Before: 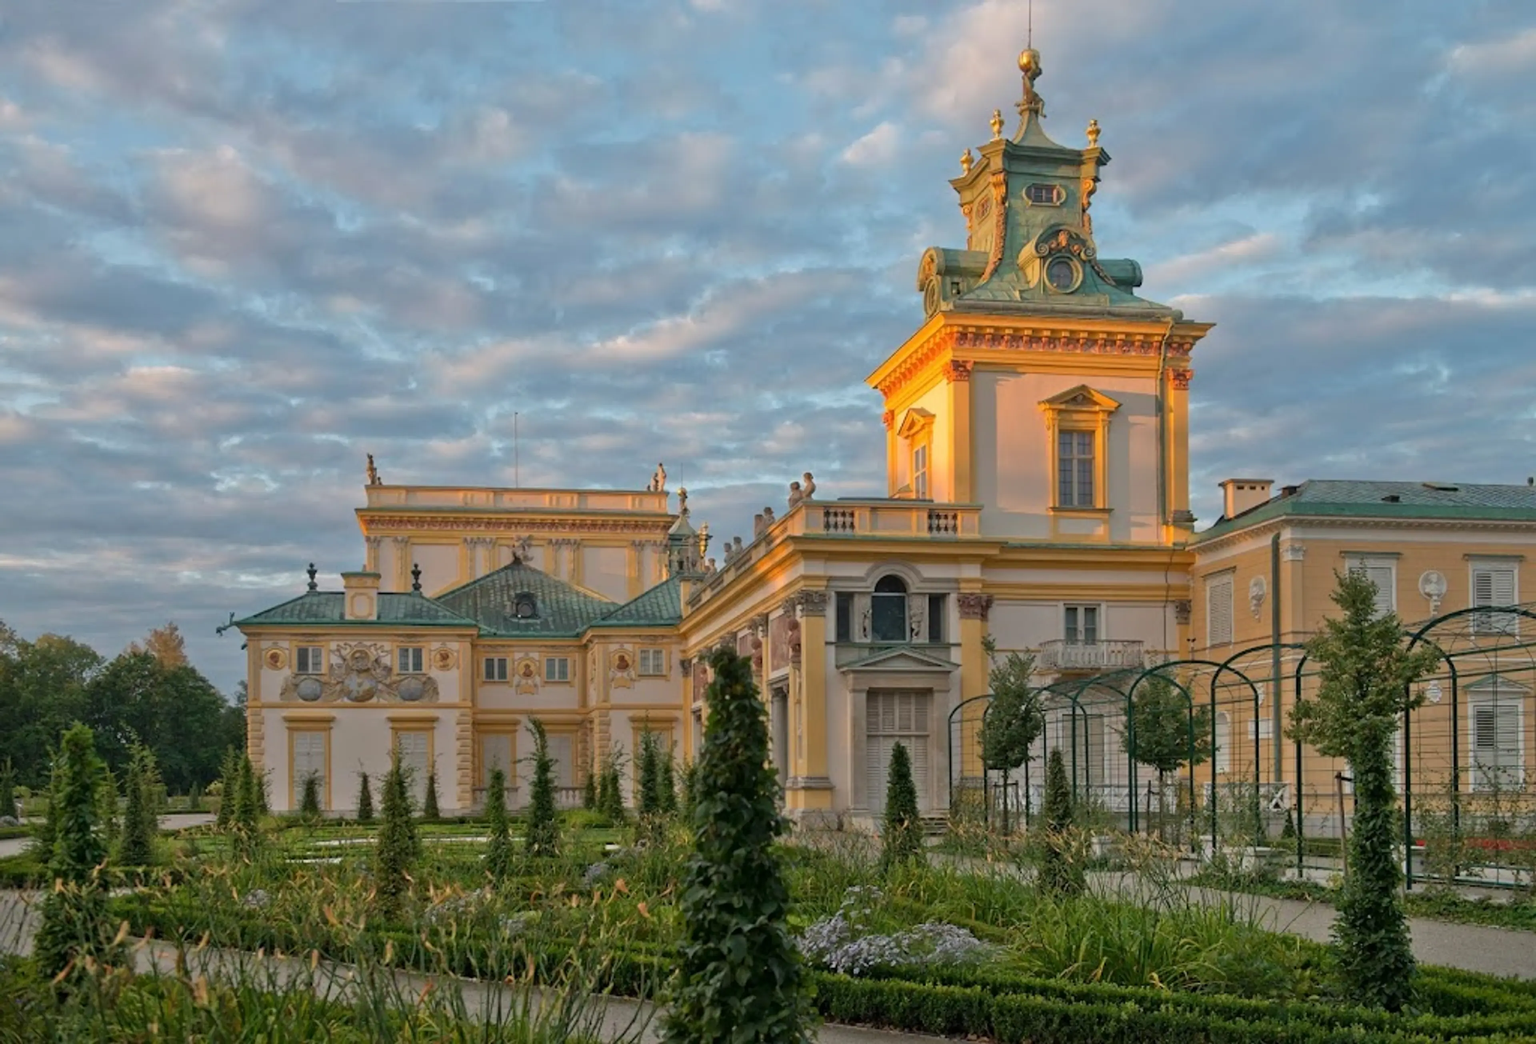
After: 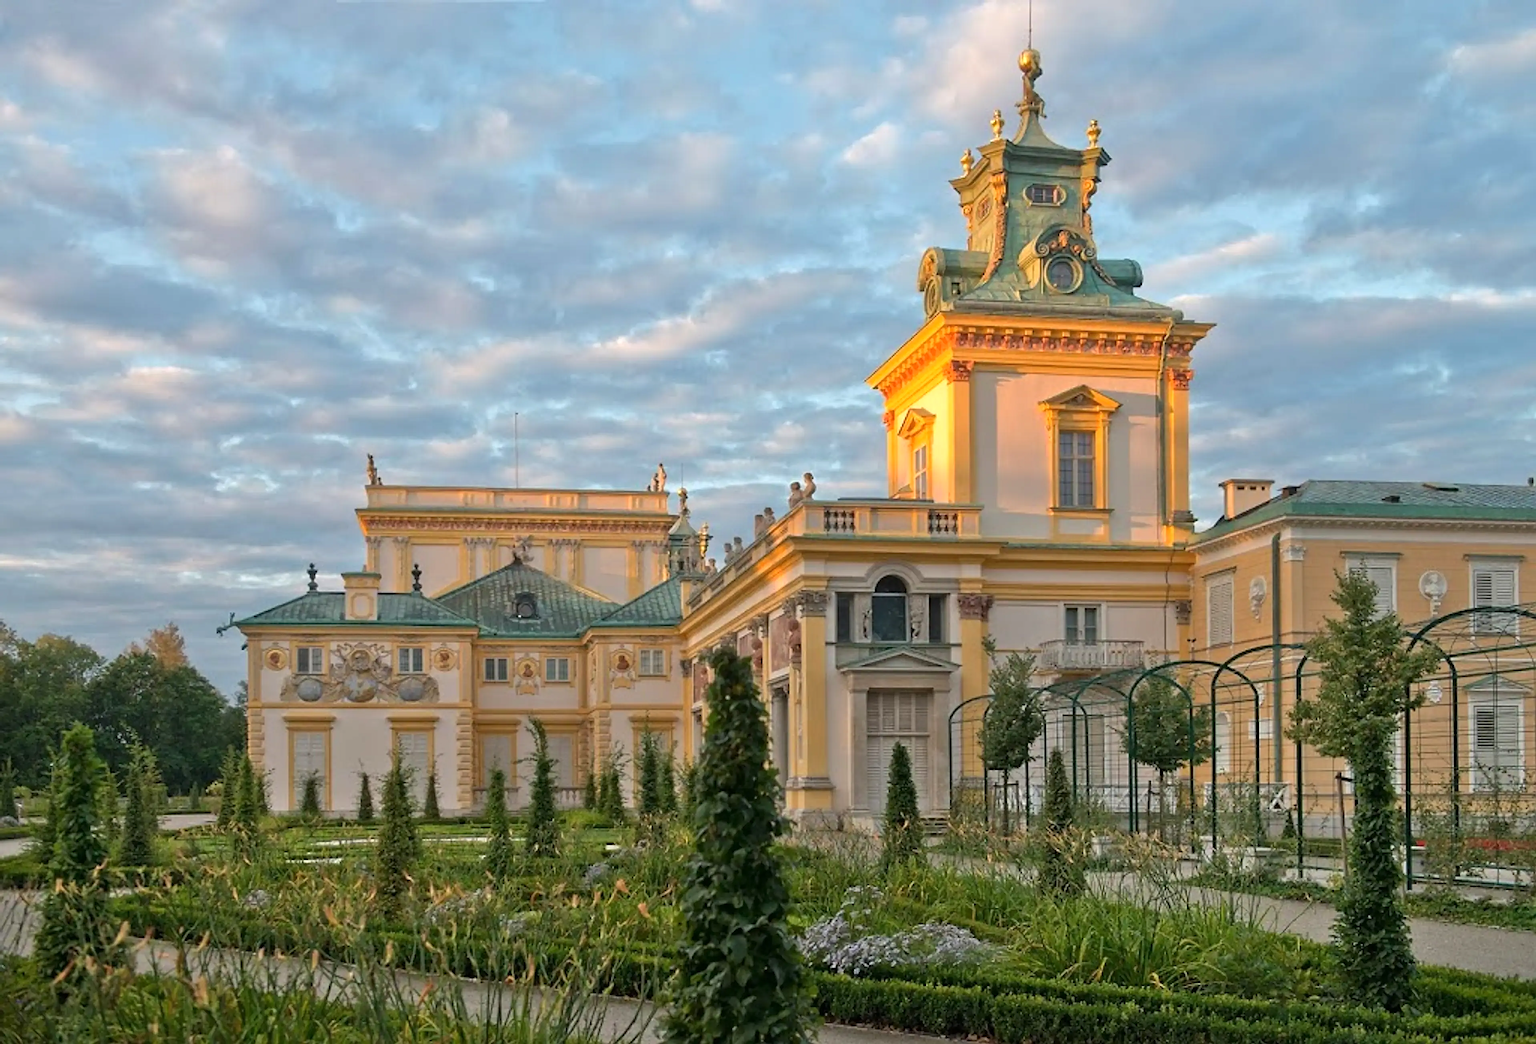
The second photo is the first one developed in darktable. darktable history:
tone equalizer: -8 EV -0.445 EV, -7 EV -0.402 EV, -6 EV -0.344 EV, -5 EV -0.191 EV, -3 EV 0.255 EV, -2 EV 0.351 EV, -1 EV 0.406 EV, +0 EV 0.429 EV, smoothing diameter 24.77%, edges refinement/feathering 13.97, preserve details guided filter
sharpen: radius 1.4, amount 1.236, threshold 0.676
